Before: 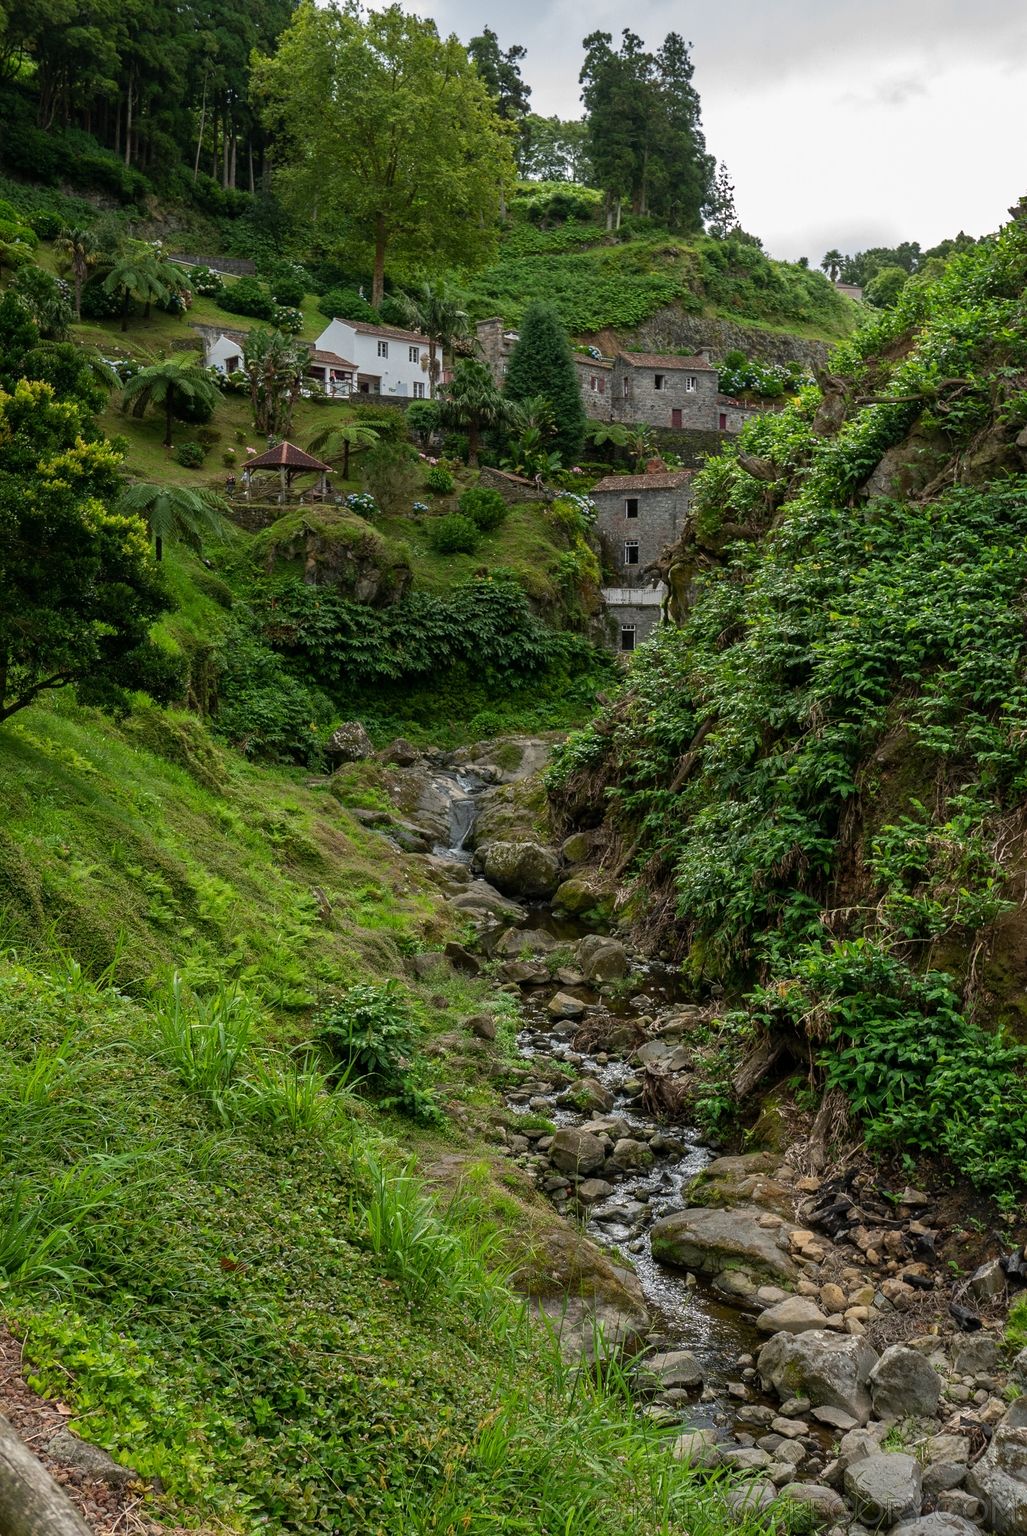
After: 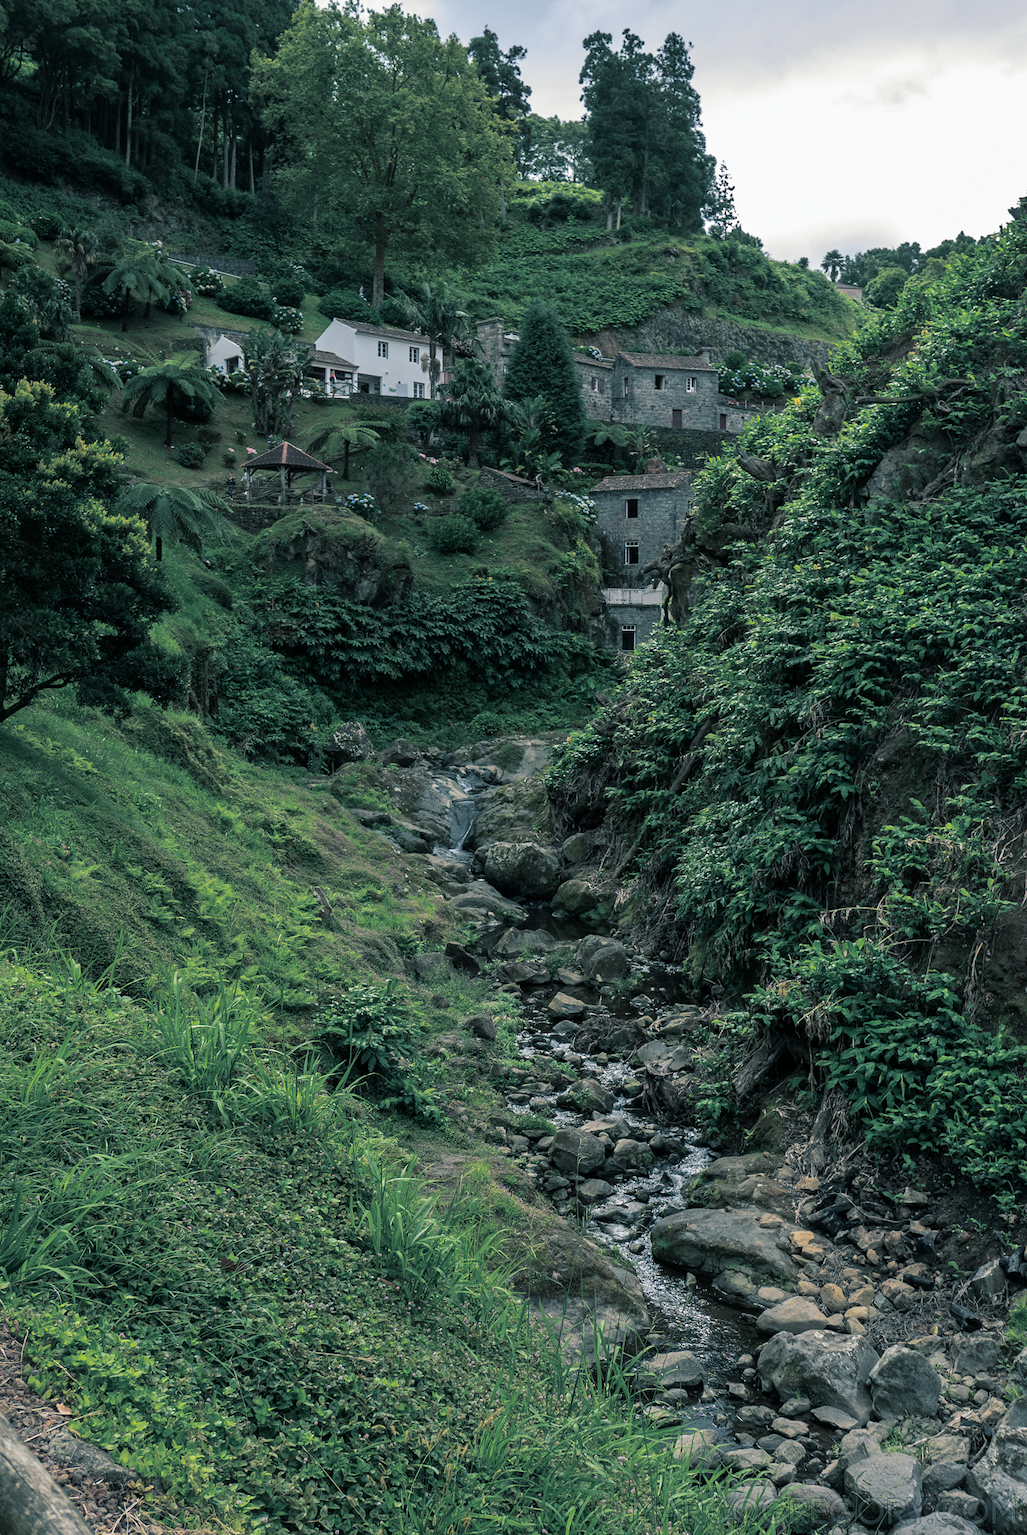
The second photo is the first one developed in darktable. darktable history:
white balance: red 0.983, blue 1.036
split-toning: shadows › hue 205.2°, shadows › saturation 0.43, highlights › hue 54°, highlights › saturation 0.54
